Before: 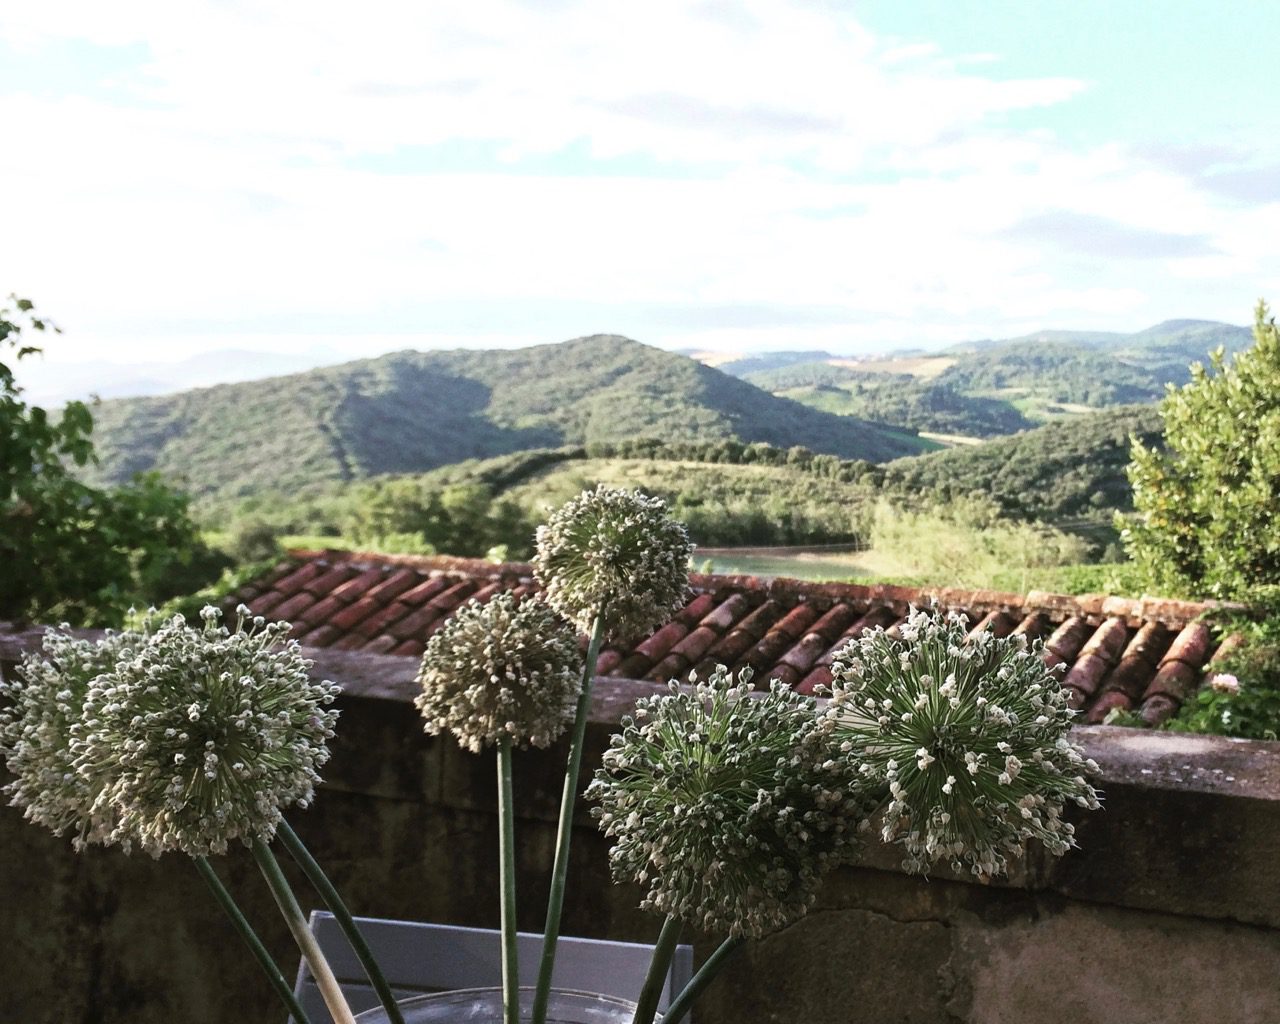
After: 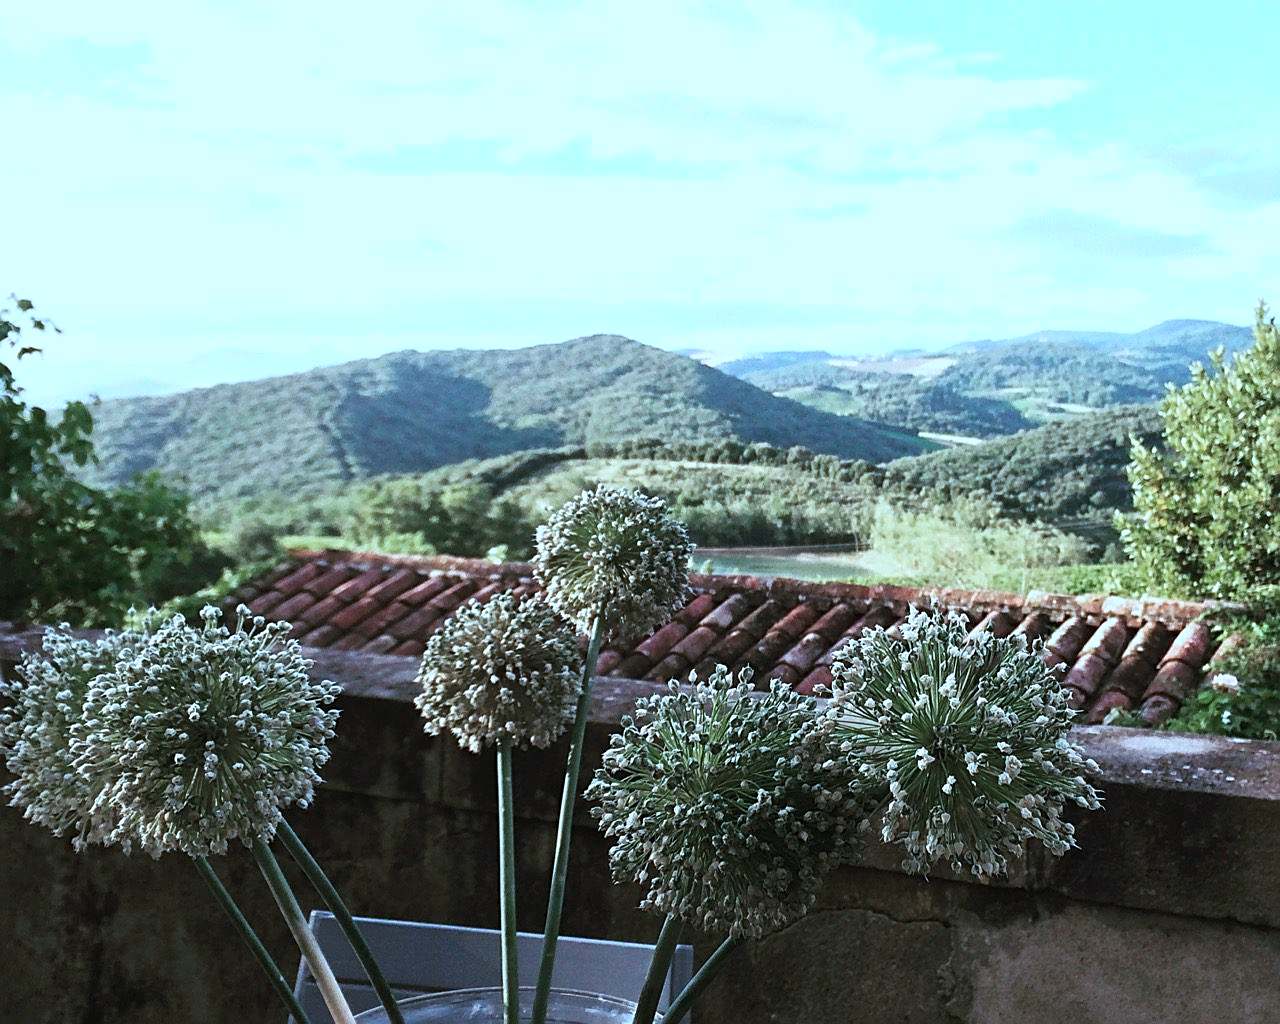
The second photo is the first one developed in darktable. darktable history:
color correction: highlights a* -9.35, highlights b* -23.15
sharpen: on, module defaults
